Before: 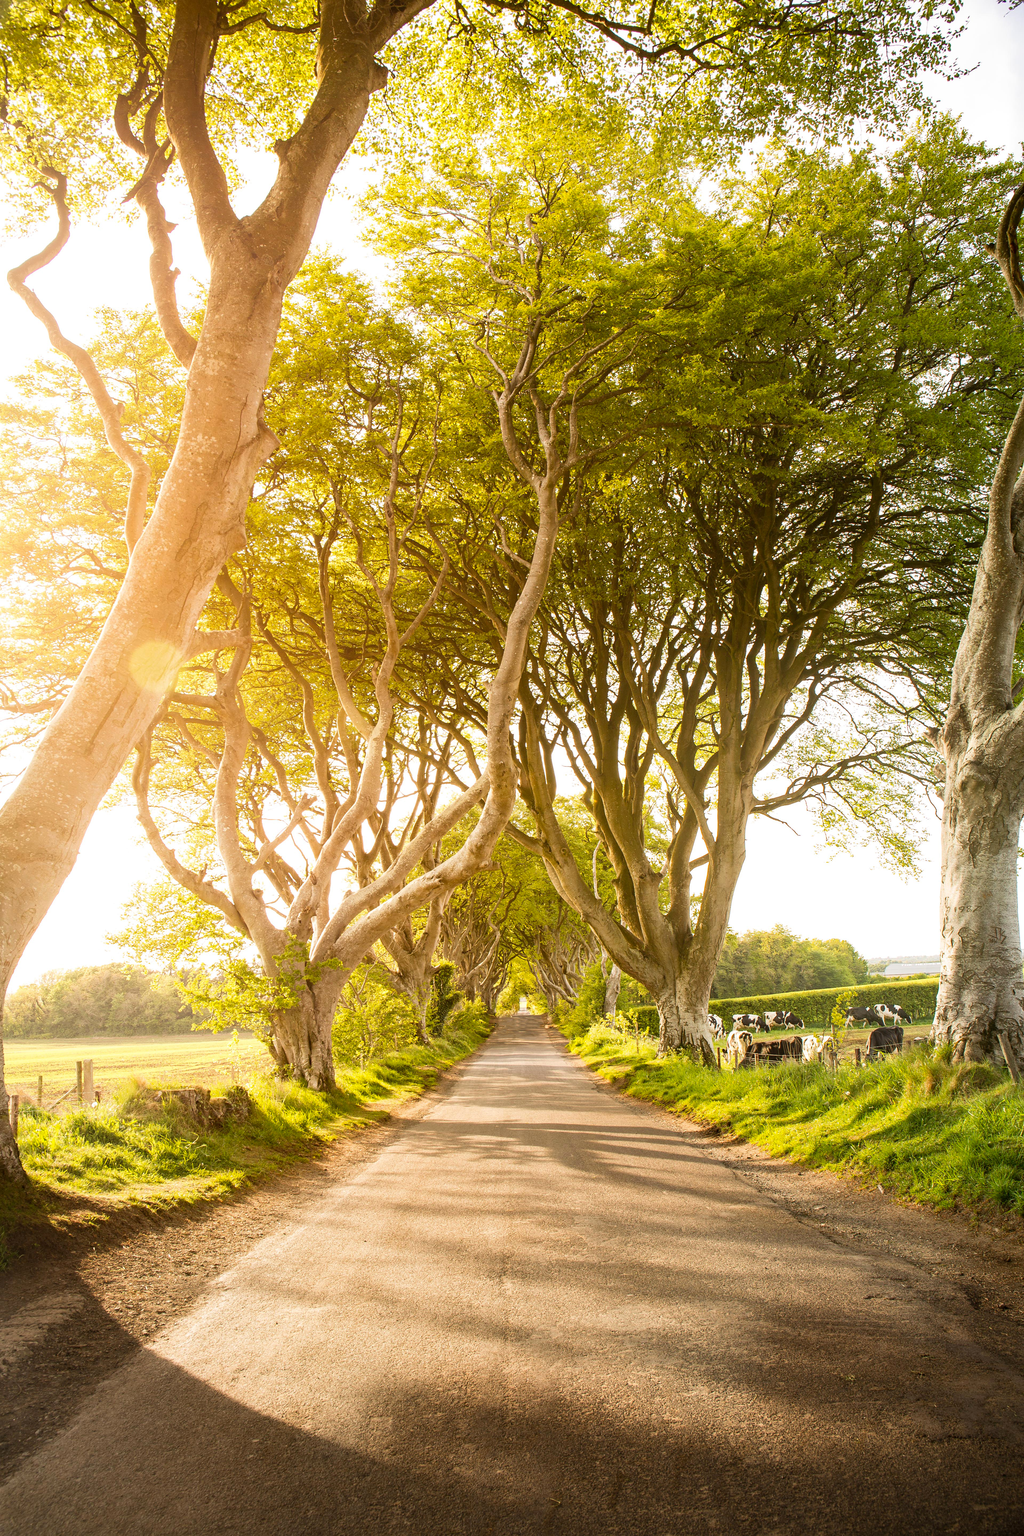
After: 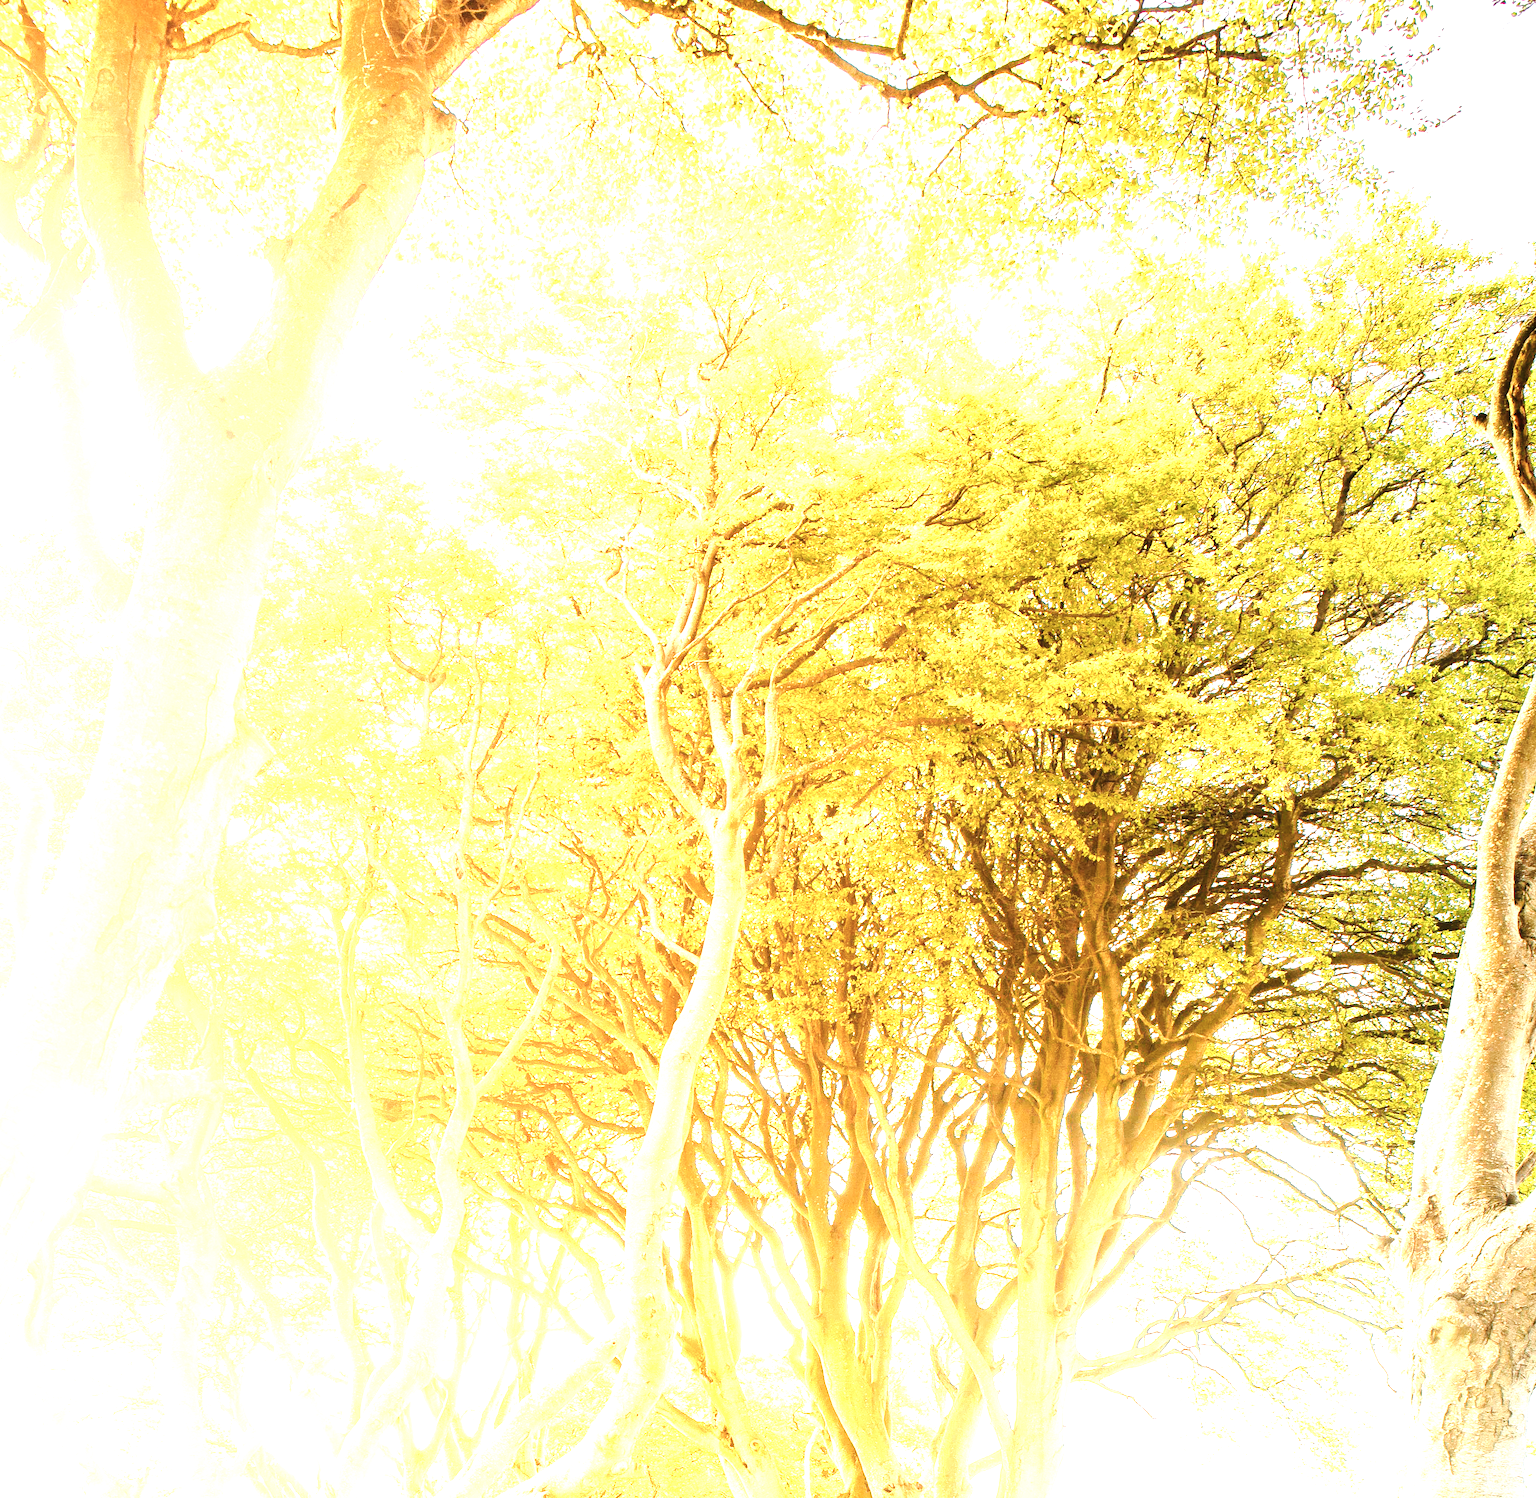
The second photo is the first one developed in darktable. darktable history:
contrast brightness saturation: saturation -0.046
exposure: black level correction 0, exposure 1.38 EV, compensate exposure bias true, compensate highlight preservation false
crop and rotate: left 11.653%, bottom 42.535%
color zones: curves: ch0 [(0.018, 0.548) (0.197, 0.654) (0.425, 0.447) (0.605, 0.658) (0.732, 0.579)]; ch1 [(0.105, 0.531) (0.224, 0.531) (0.386, 0.39) (0.618, 0.456) (0.732, 0.456) (0.956, 0.421)]; ch2 [(0.039, 0.583) (0.215, 0.465) (0.399, 0.544) (0.465, 0.548) (0.614, 0.447) (0.724, 0.43) (0.882, 0.623) (0.956, 0.632)]
base curve: curves: ch0 [(0, 0) (0.028, 0.03) (0.121, 0.232) (0.46, 0.748) (0.859, 0.968) (1, 1)], preserve colors none
